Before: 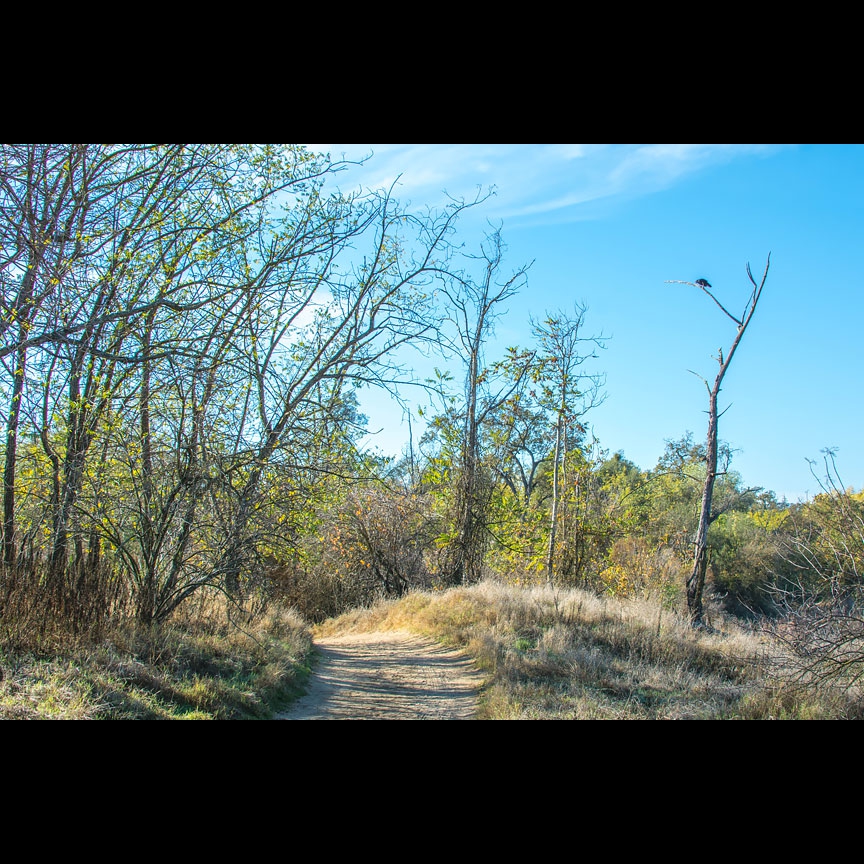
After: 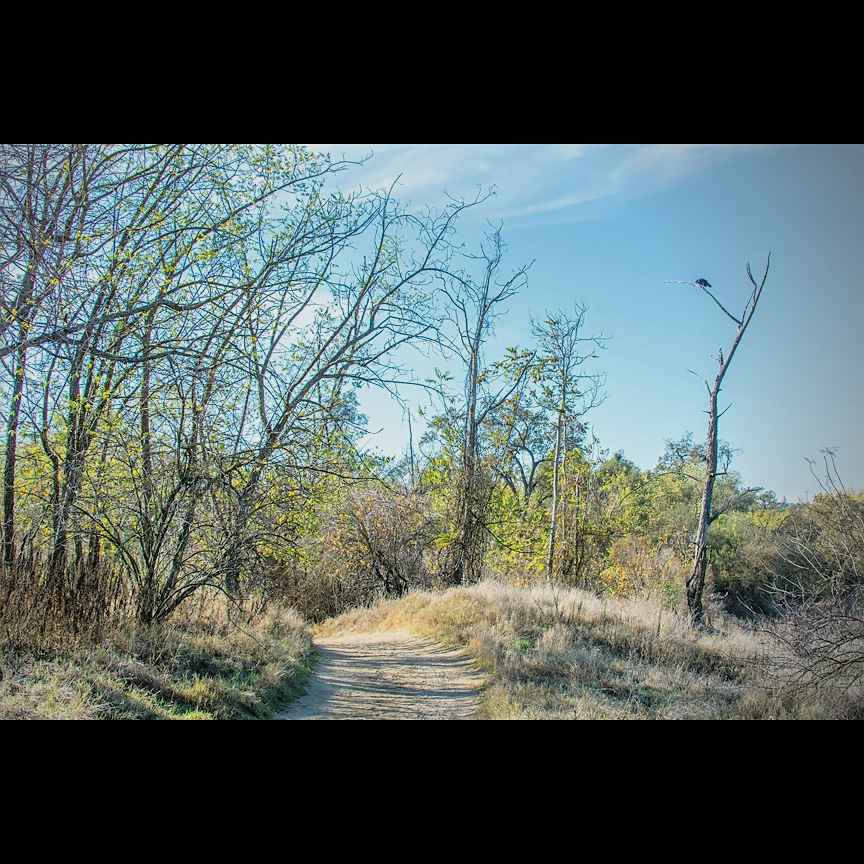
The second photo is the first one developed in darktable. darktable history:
white balance: emerald 1
exposure: black level correction 0.001, exposure 0.5 EV, compensate exposure bias true, compensate highlight preservation false
local contrast: mode bilateral grid, contrast 20, coarseness 100, detail 150%, midtone range 0.2
sharpen: amount 0.2
vignetting: center (-0.15, 0.013)
filmic rgb: black relative exposure -6.59 EV, white relative exposure 4.71 EV, hardness 3.13, contrast 0.805
